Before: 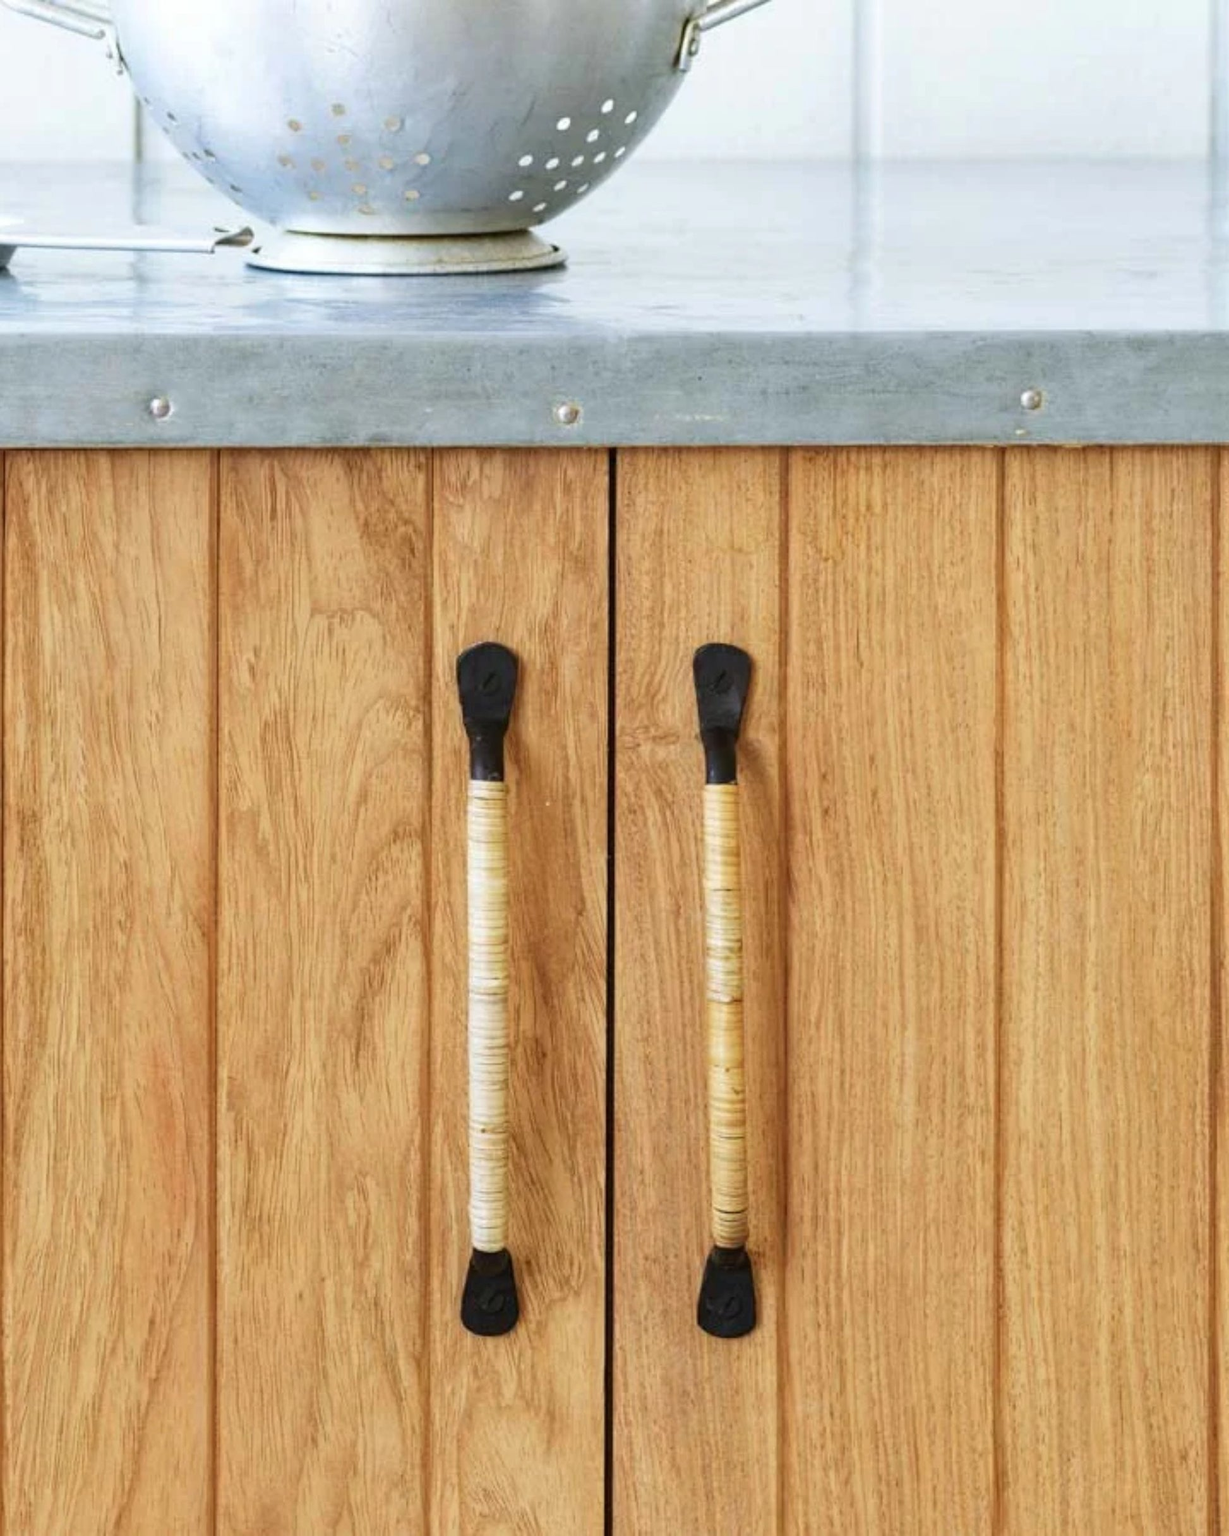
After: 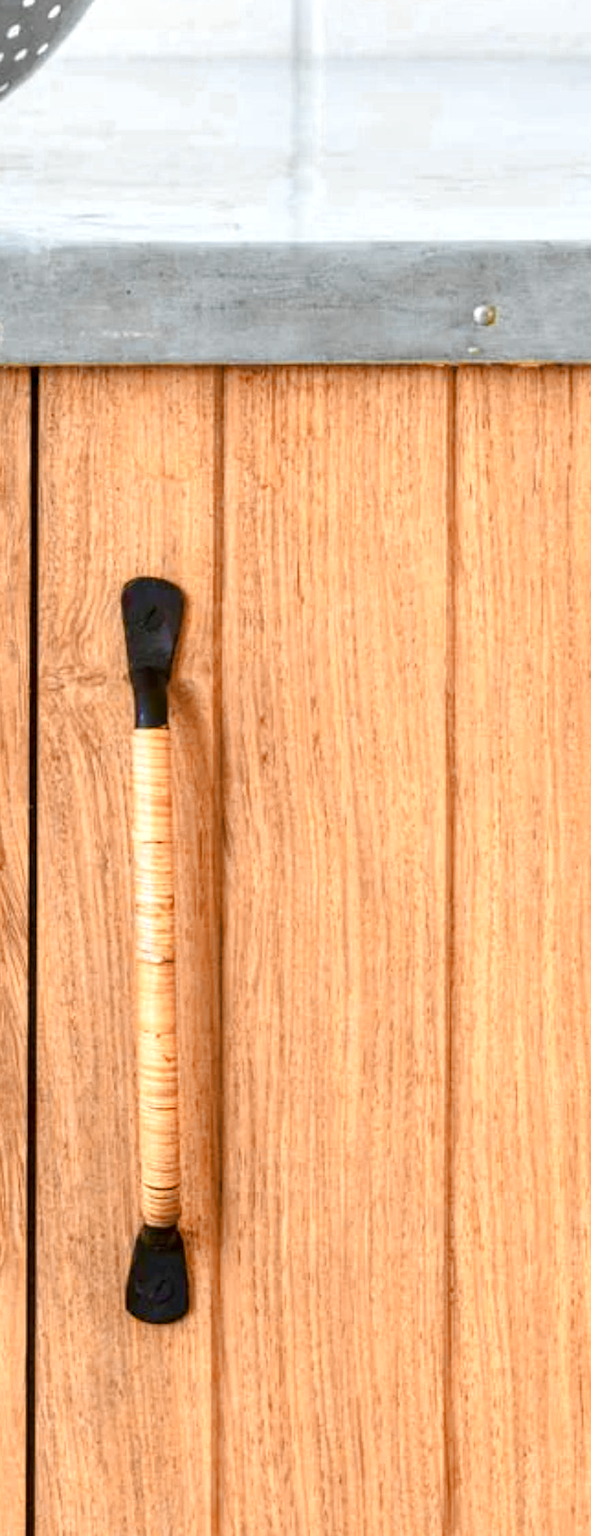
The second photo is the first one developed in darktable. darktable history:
velvia: on, module defaults
local contrast: on, module defaults
crop: left 47.242%, top 6.953%, right 7.953%
tone equalizer: on, module defaults
color balance rgb: power › hue 316.13°, perceptual saturation grading › global saturation 20%, perceptual saturation grading › highlights -49.698%, perceptual saturation grading › shadows 25.033%, global vibrance 30.539%
color zones: curves: ch0 [(0.009, 0.528) (0.136, 0.6) (0.255, 0.586) (0.39, 0.528) (0.522, 0.584) (0.686, 0.736) (0.849, 0.561)]; ch1 [(0.045, 0.781) (0.14, 0.416) (0.257, 0.695) (0.442, 0.032) (0.738, 0.338) (0.818, 0.632) (0.891, 0.741) (1, 0.704)]; ch2 [(0, 0.667) (0.141, 0.52) (0.26, 0.37) (0.474, 0.432) (0.743, 0.286)]
